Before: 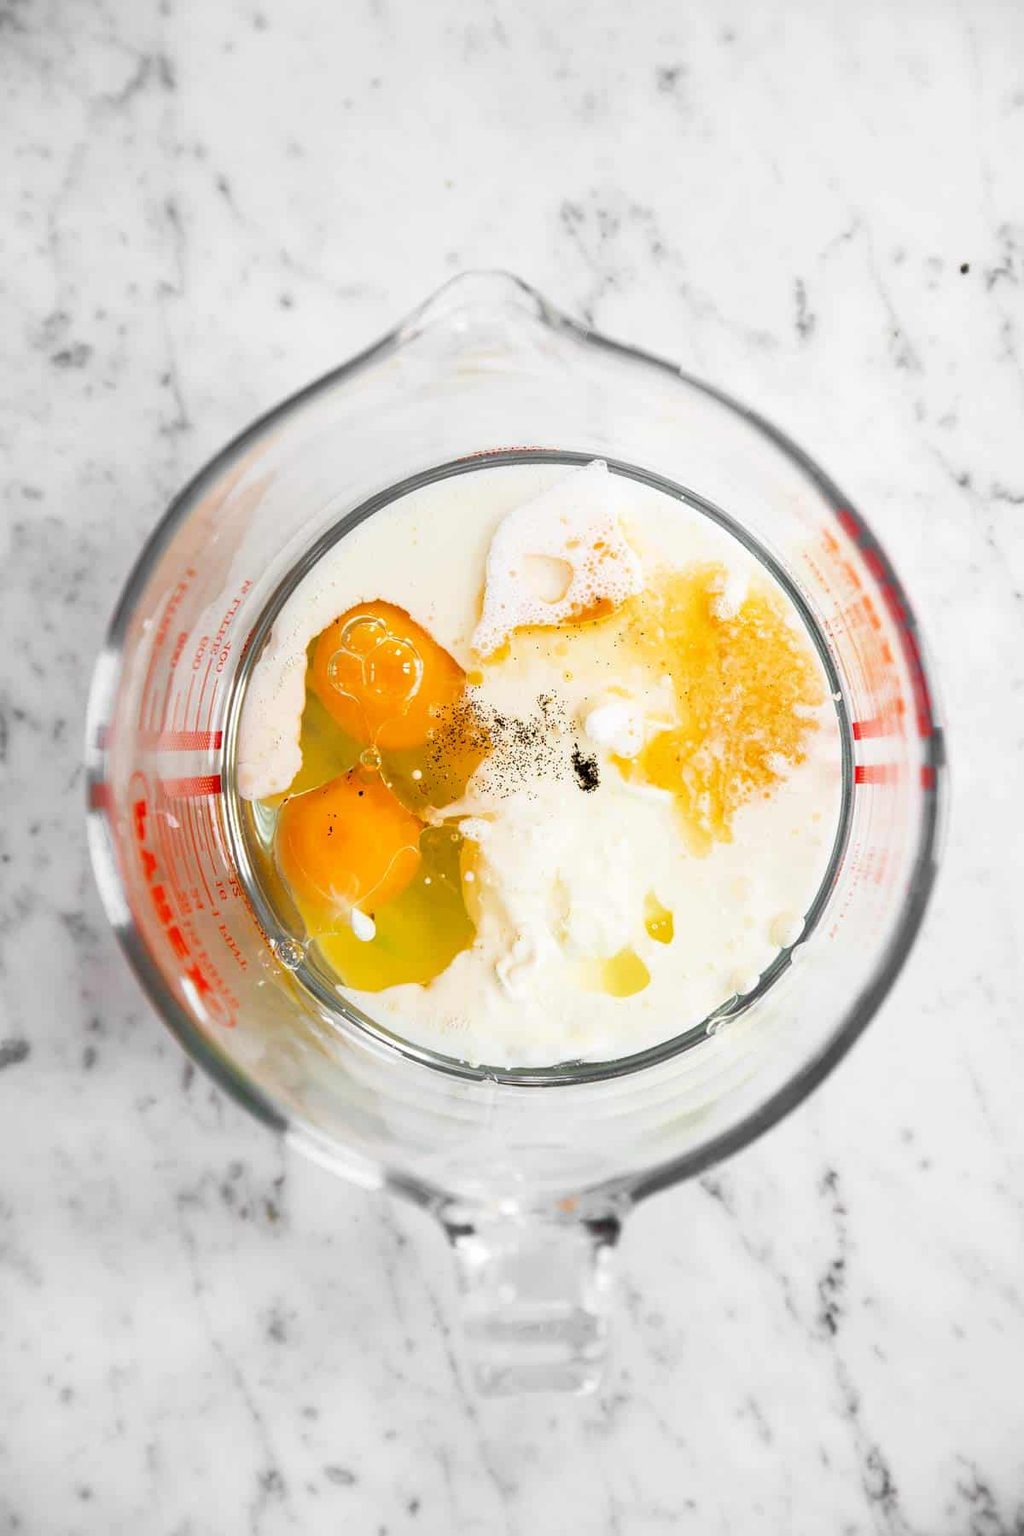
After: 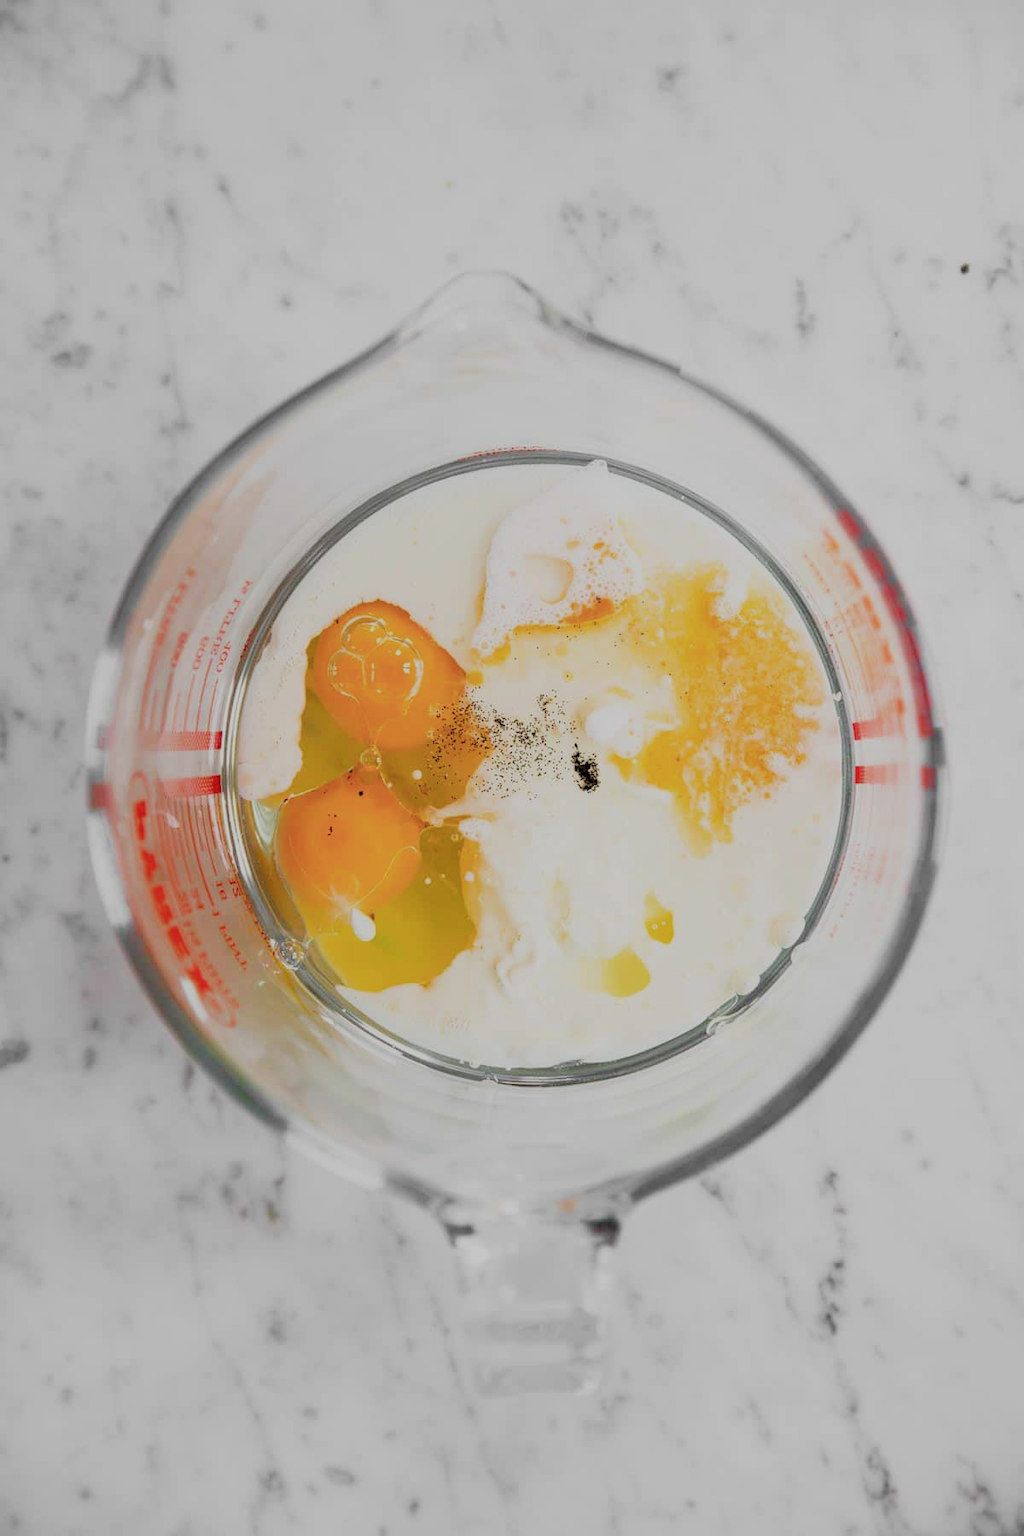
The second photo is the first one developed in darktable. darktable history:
filmic rgb: middle gray luminance 4.17%, black relative exposure -13.07 EV, white relative exposure 5.03 EV, target black luminance 0%, hardness 5.19, latitude 59.68%, contrast 0.77, highlights saturation mix 4.83%, shadows ↔ highlights balance 25.35%
exposure: compensate exposure bias true, compensate highlight preservation false
tone equalizer: on, module defaults
